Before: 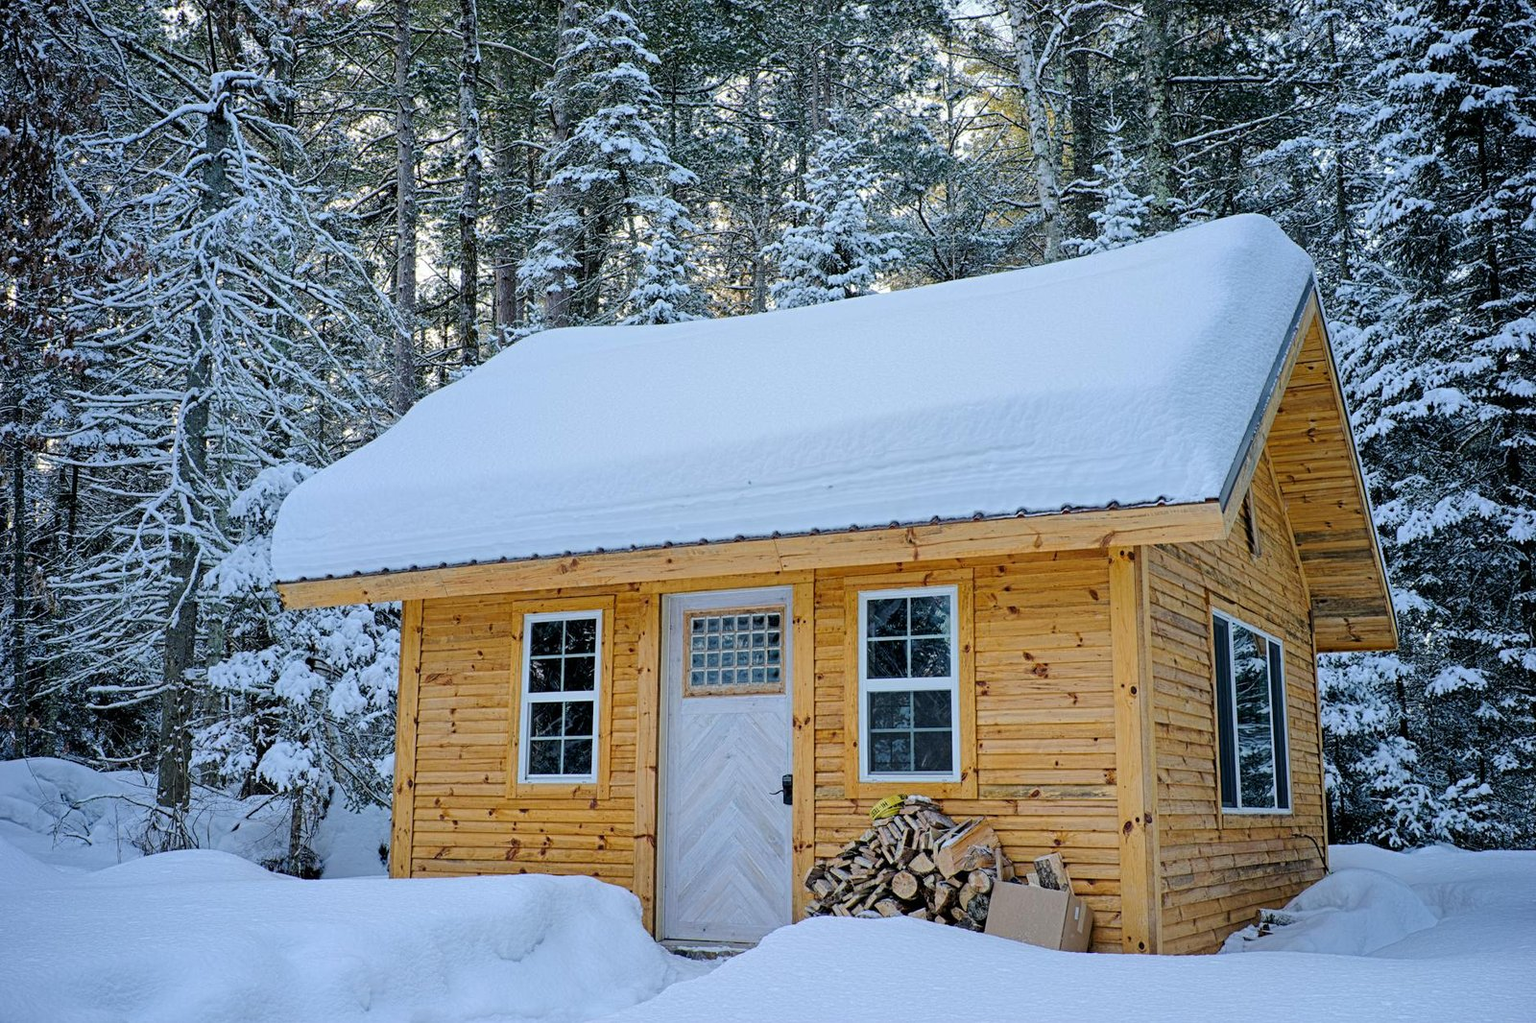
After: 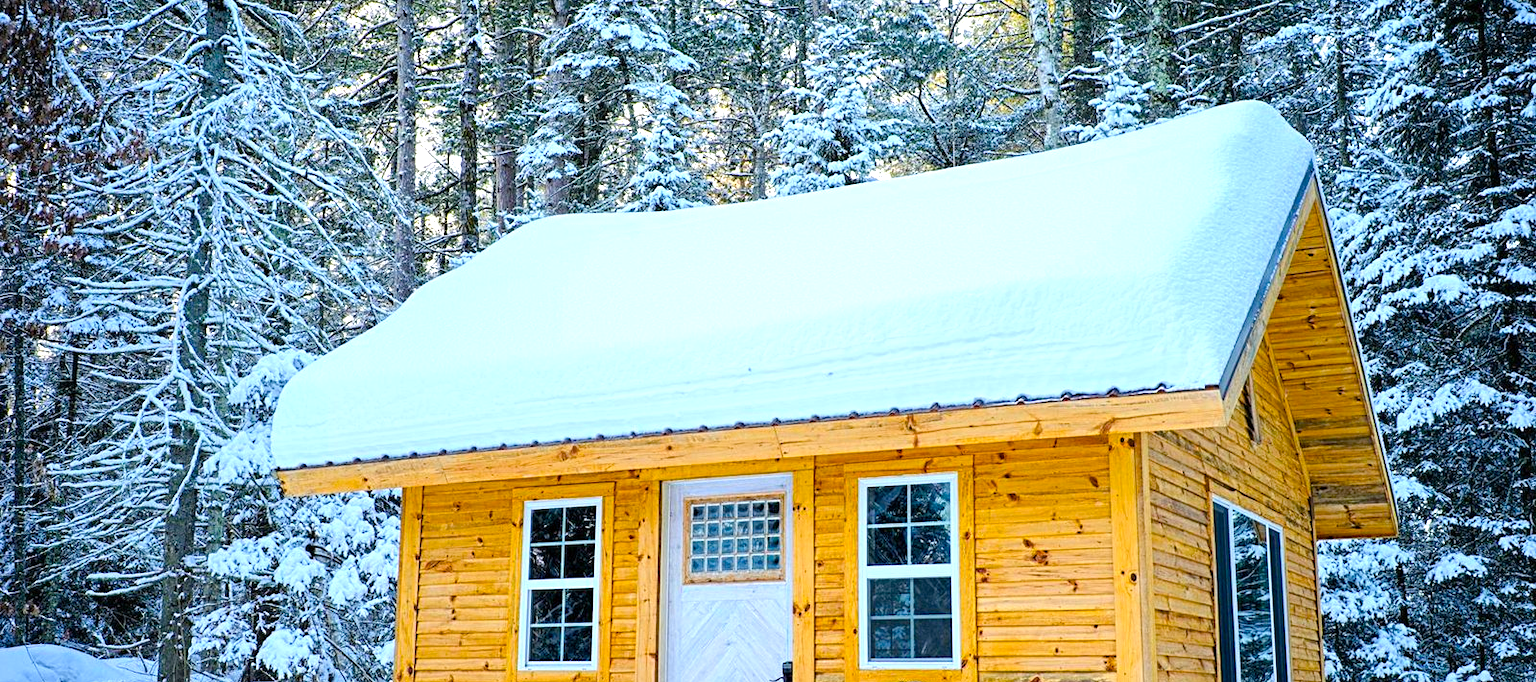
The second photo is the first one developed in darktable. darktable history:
exposure: exposure 0.927 EV, compensate highlight preservation false
crop: top 11.139%, bottom 22.126%
color balance rgb: perceptual saturation grading › global saturation 36.389%, perceptual saturation grading › shadows 34.688%
